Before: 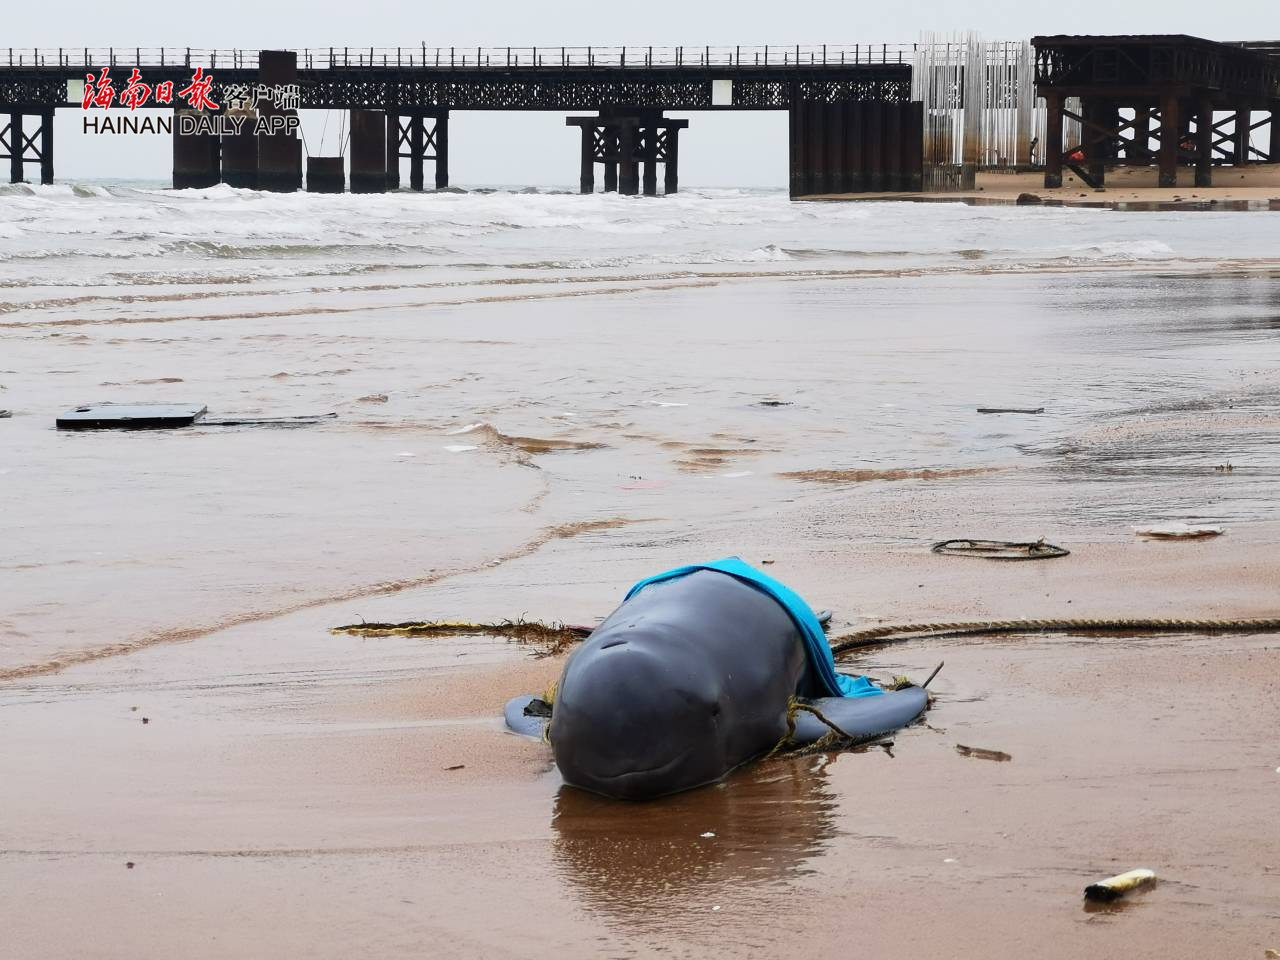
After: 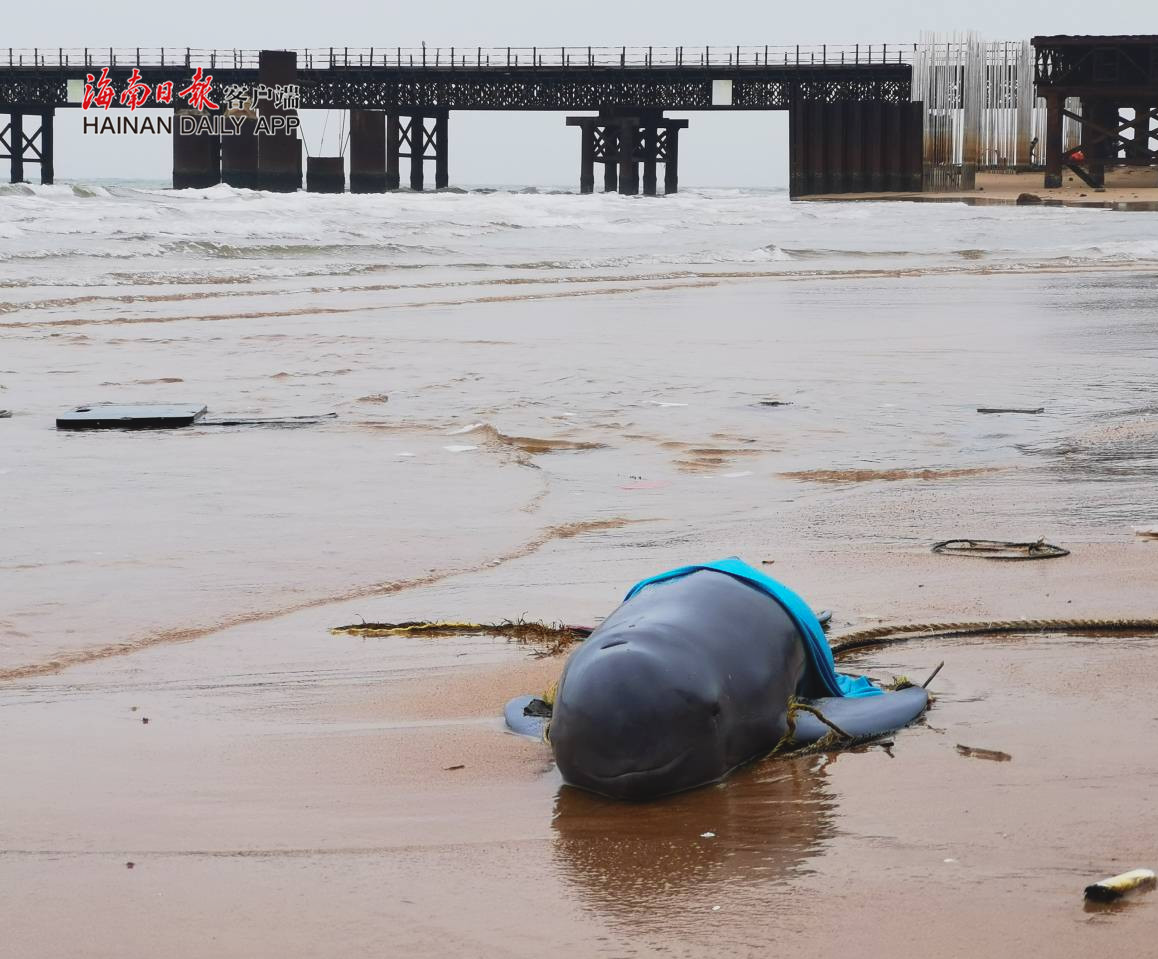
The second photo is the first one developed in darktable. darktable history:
crop: right 9.509%, bottom 0.031%
contrast brightness saturation: contrast -0.11
